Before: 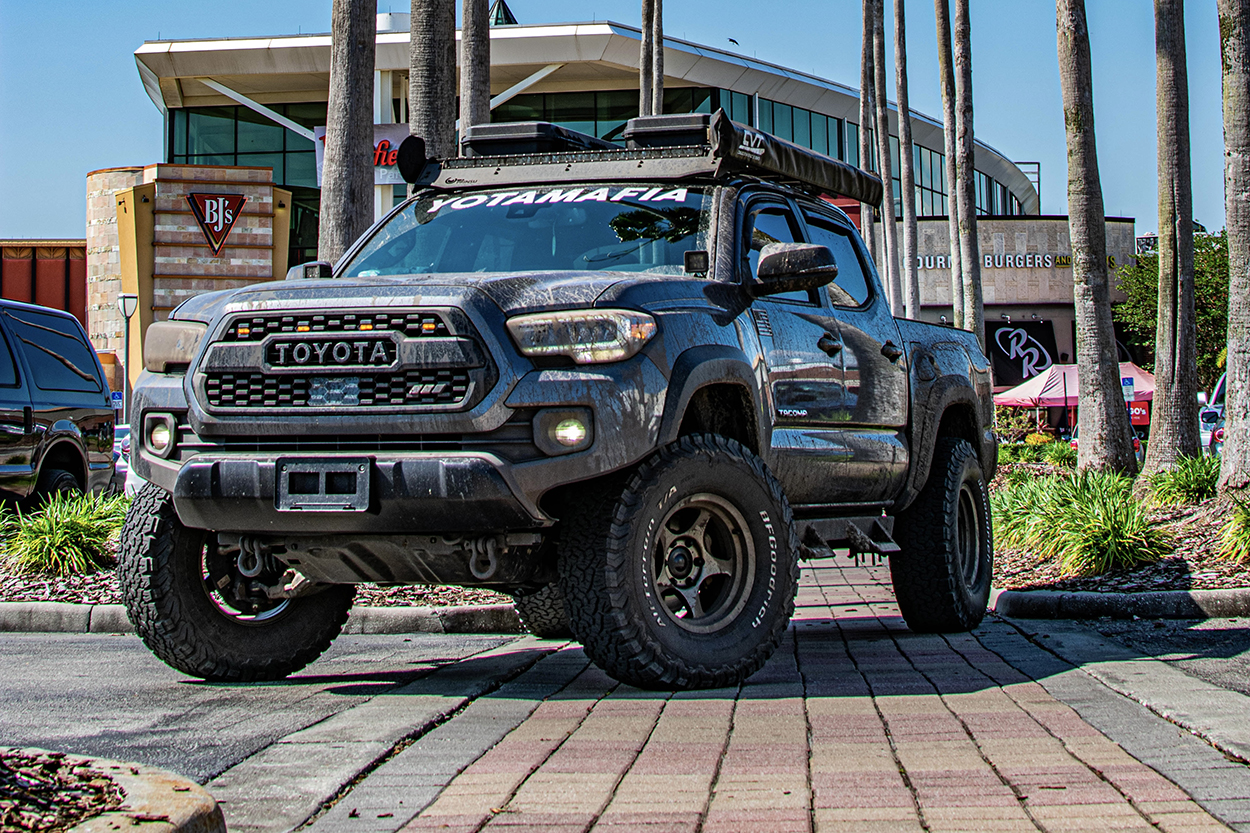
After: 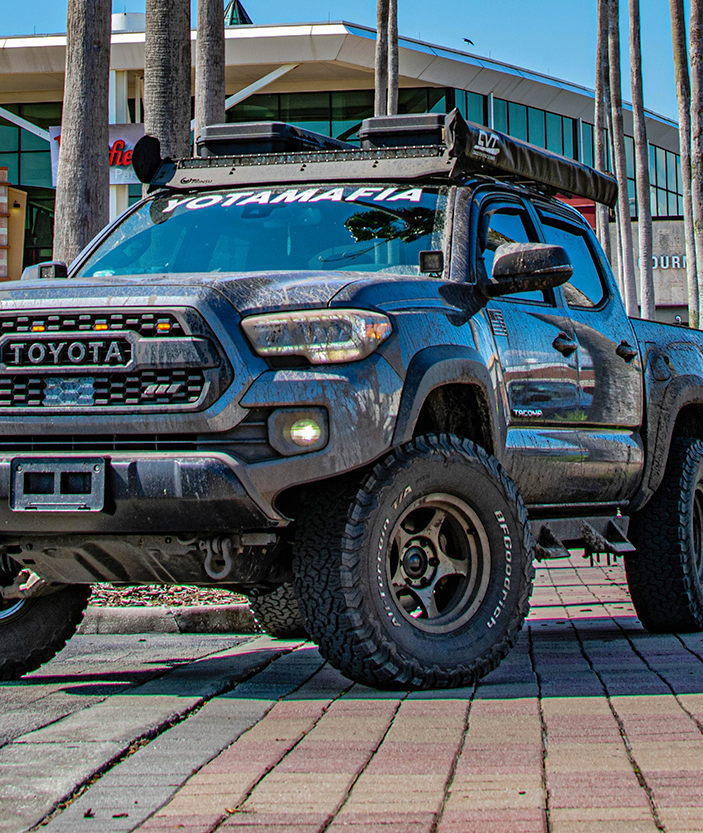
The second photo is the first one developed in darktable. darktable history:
shadows and highlights: on, module defaults
crop: left 21.271%, right 22.46%
color zones: curves: ch0 [(0.068, 0.464) (0.25, 0.5) (0.48, 0.508) (0.75, 0.536) (0.886, 0.476) (0.967, 0.456)]; ch1 [(0.066, 0.456) (0.25, 0.5) (0.616, 0.508) (0.746, 0.56) (0.934, 0.444)]
